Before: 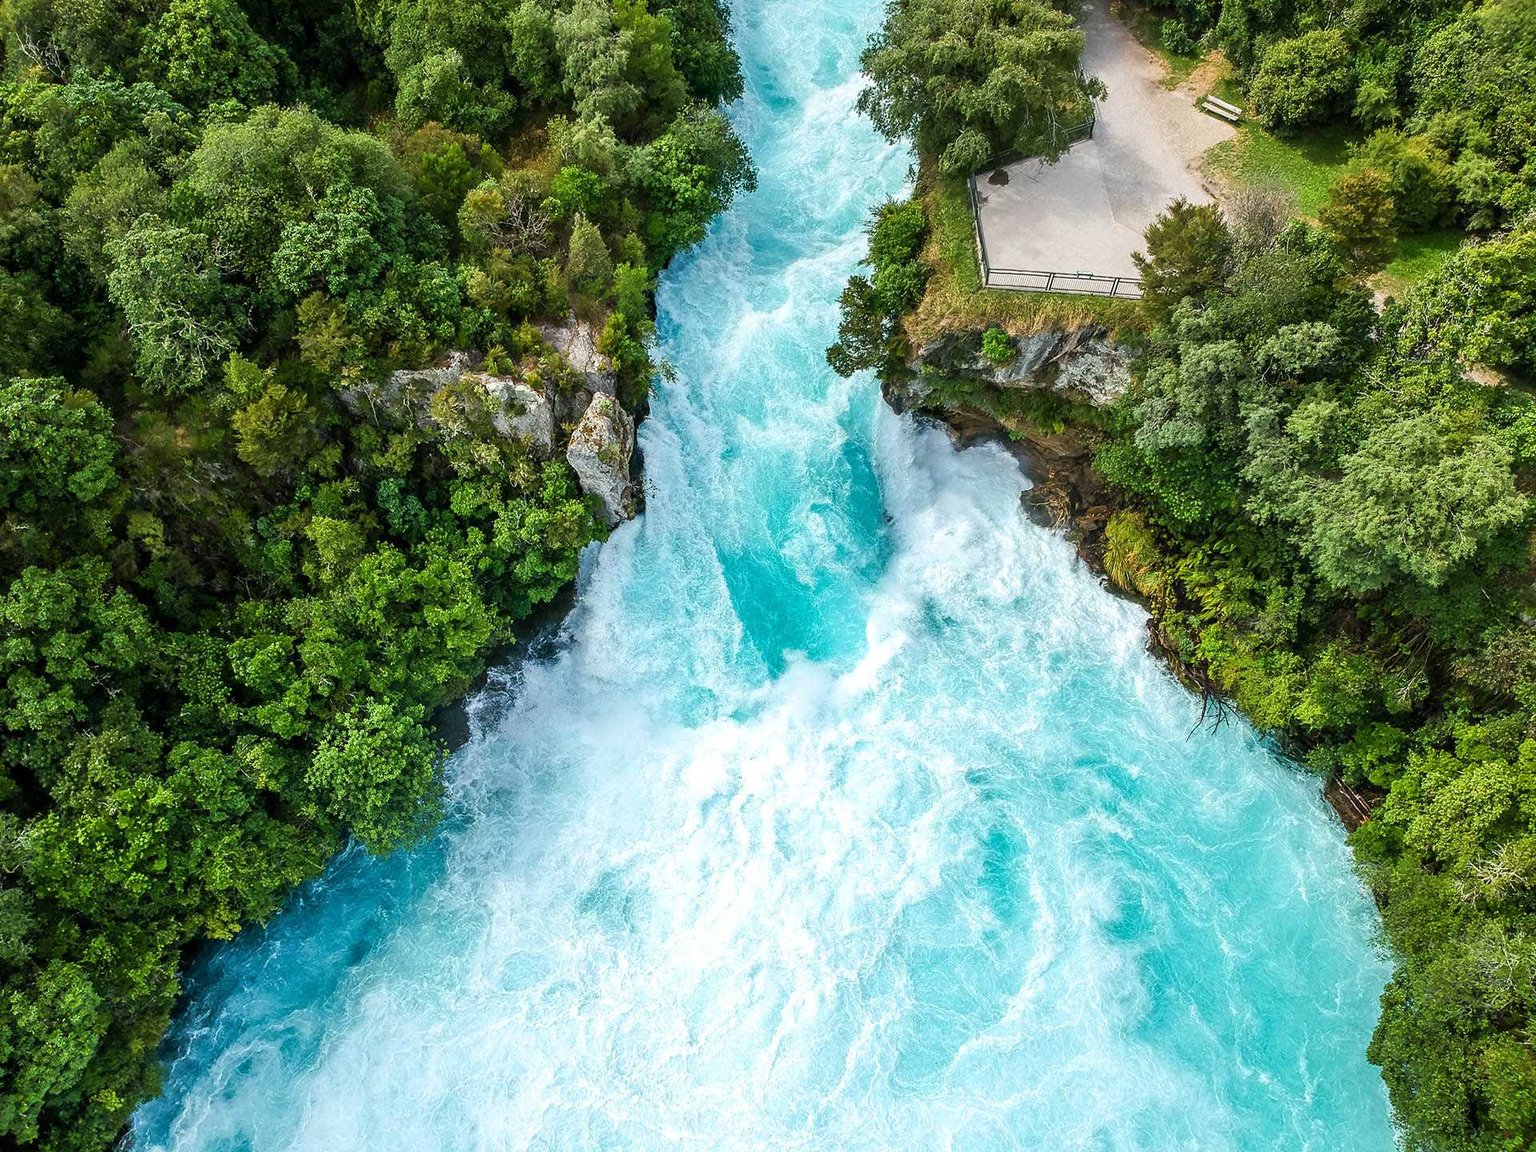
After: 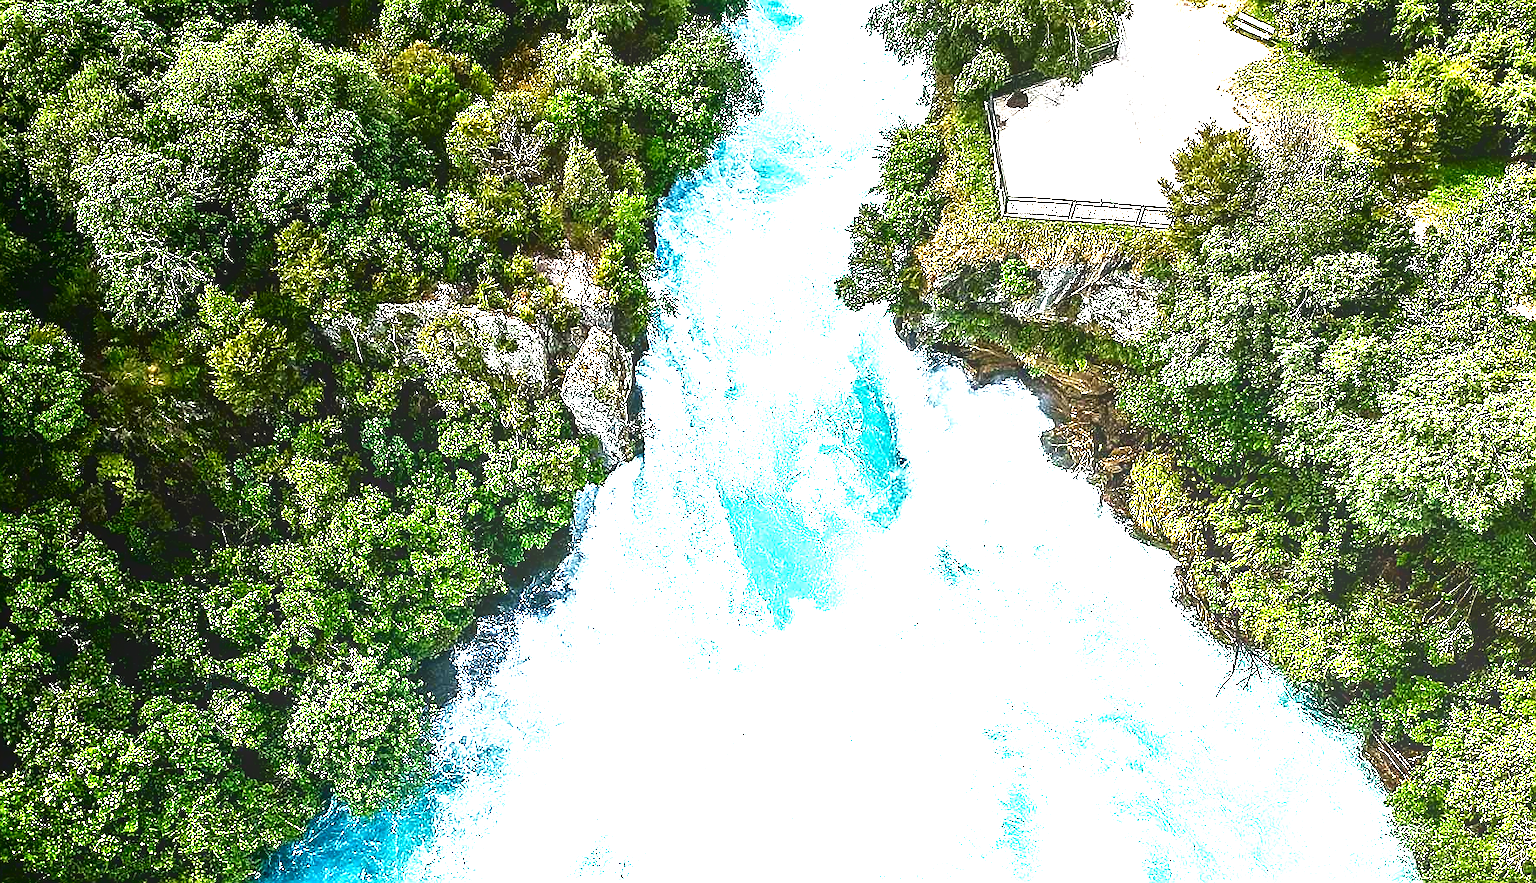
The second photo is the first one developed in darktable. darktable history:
tone equalizer: -8 EV -0.778 EV, -7 EV -0.72 EV, -6 EV -0.633 EV, -5 EV -0.403 EV, -3 EV 0.381 EV, -2 EV 0.6 EV, -1 EV 0.688 EV, +0 EV 0.723 EV
local contrast: on, module defaults
crop: left 2.388%, top 7.223%, right 3.026%, bottom 20.208%
color correction: highlights a* 0.962, highlights b* 2.81, saturation 1.06
exposure: exposure 0.995 EV, compensate exposure bias true, compensate highlight preservation false
contrast brightness saturation: brightness -0.522
sharpen: radius 1.402, amount 1.239, threshold 0.738
